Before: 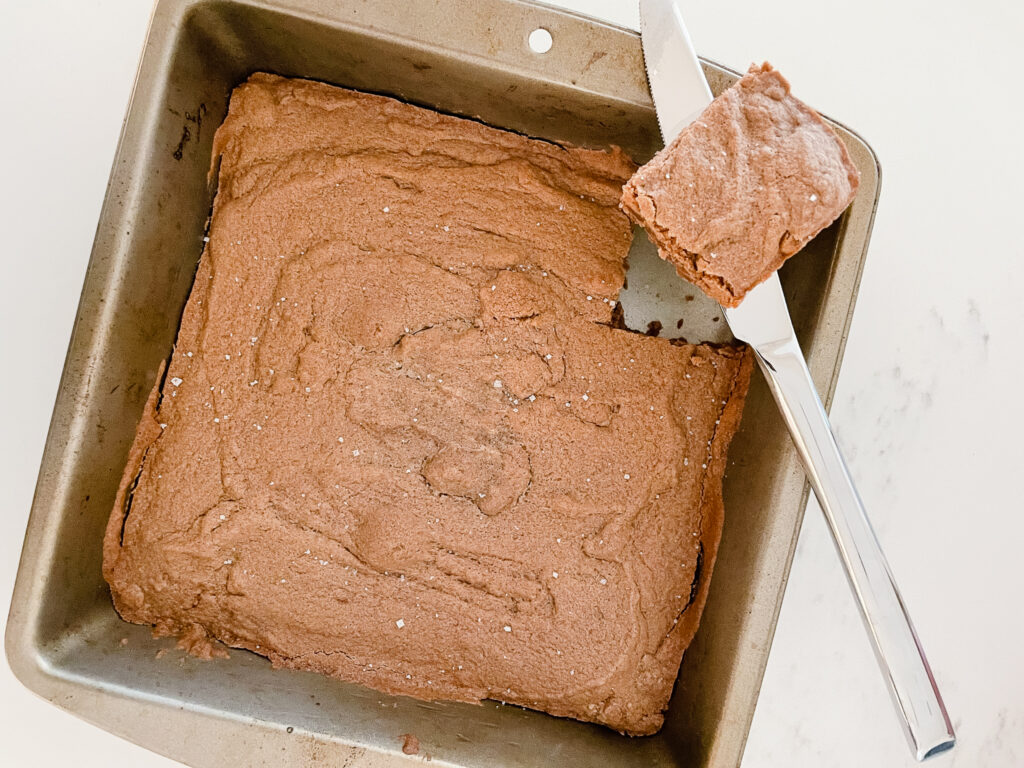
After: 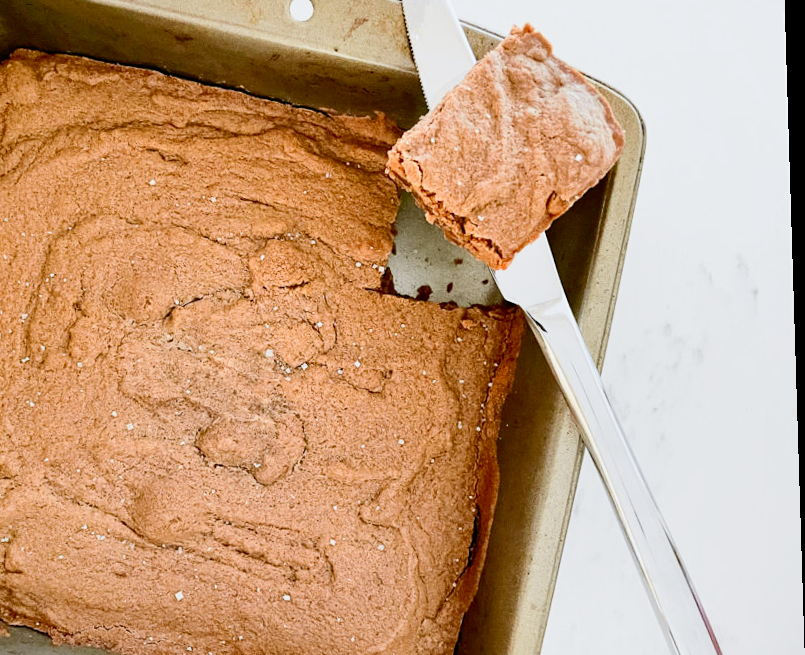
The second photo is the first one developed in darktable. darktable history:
contrast brightness saturation: contrast 0.28
white balance: red 0.976, blue 1.04
shadows and highlights: on, module defaults
crop: left 23.095%, top 5.827%, bottom 11.854%
sharpen: radius 5.325, amount 0.312, threshold 26.433
tone curve: curves: ch0 [(0, 0) (0.071, 0.058) (0.266, 0.268) (0.498, 0.542) (0.766, 0.807) (1, 0.983)]; ch1 [(0, 0) (0.346, 0.307) (0.408, 0.387) (0.463, 0.465) (0.482, 0.493) (0.502, 0.499) (0.517, 0.505) (0.55, 0.554) (0.597, 0.61) (0.651, 0.698) (1, 1)]; ch2 [(0, 0) (0.346, 0.34) (0.434, 0.46) (0.485, 0.494) (0.5, 0.498) (0.509, 0.517) (0.526, 0.539) (0.583, 0.603) (0.625, 0.659) (1, 1)], color space Lab, independent channels, preserve colors none
rotate and perspective: rotation -1.77°, lens shift (horizontal) 0.004, automatic cropping off
